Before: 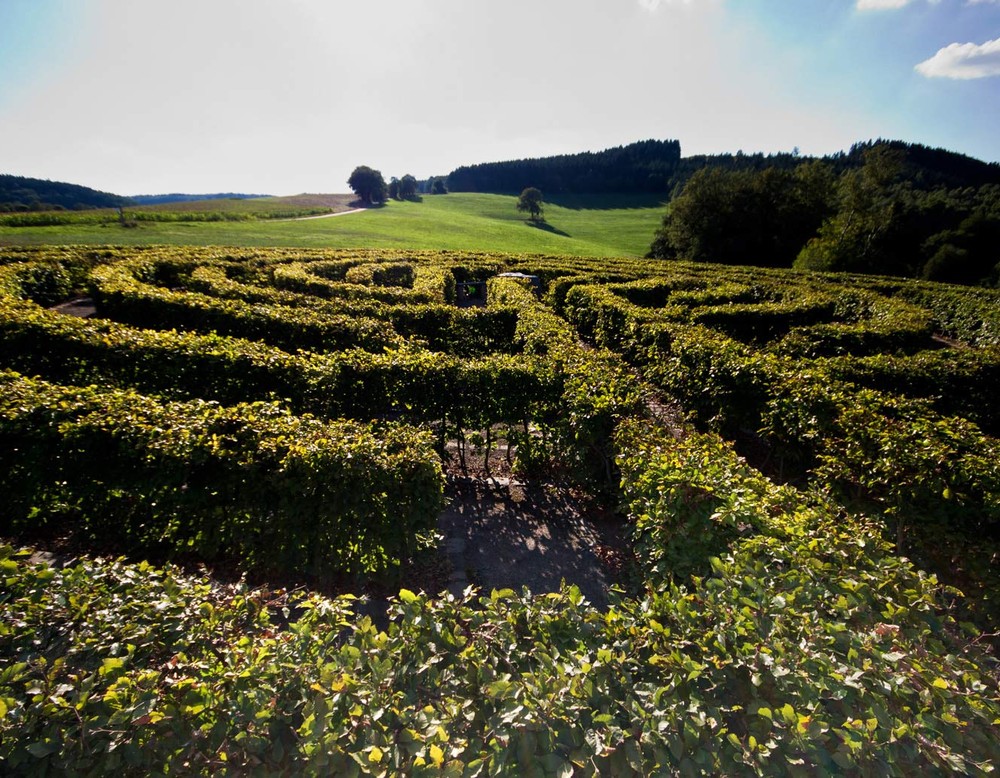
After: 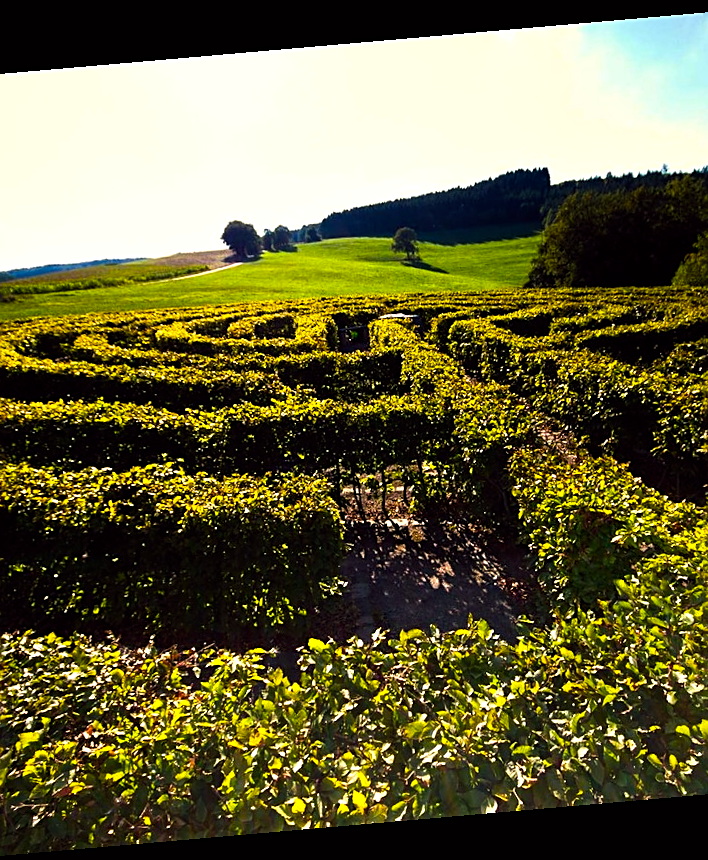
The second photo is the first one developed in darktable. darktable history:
crop and rotate: left 13.342%, right 19.991%
rotate and perspective: rotation -4.98°, automatic cropping off
color balance: lift [1, 1.001, 0.999, 1.001], gamma [1, 1.004, 1.007, 0.993], gain [1, 0.991, 0.987, 1.013], contrast 7.5%, contrast fulcrum 10%, output saturation 115%
sharpen: on, module defaults
color balance rgb: perceptual saturation grading › global saturation 20%, global vibrance 20%
tone equalizer: -8 EV -0.417 EV, -7 EV -0.389 EV, -6 EV -0.333 EV, -5 EV -0.222 EV, -3 EV 0.222 EV, -2 EV 0.333 EV, -1 EV 0.389 EV, +0 EV 0.417 EV, edges refinement/feathering 500, mask exposure compensation -1.57 EV, preserve details no
white balance: red 1.029, blue 0.92
